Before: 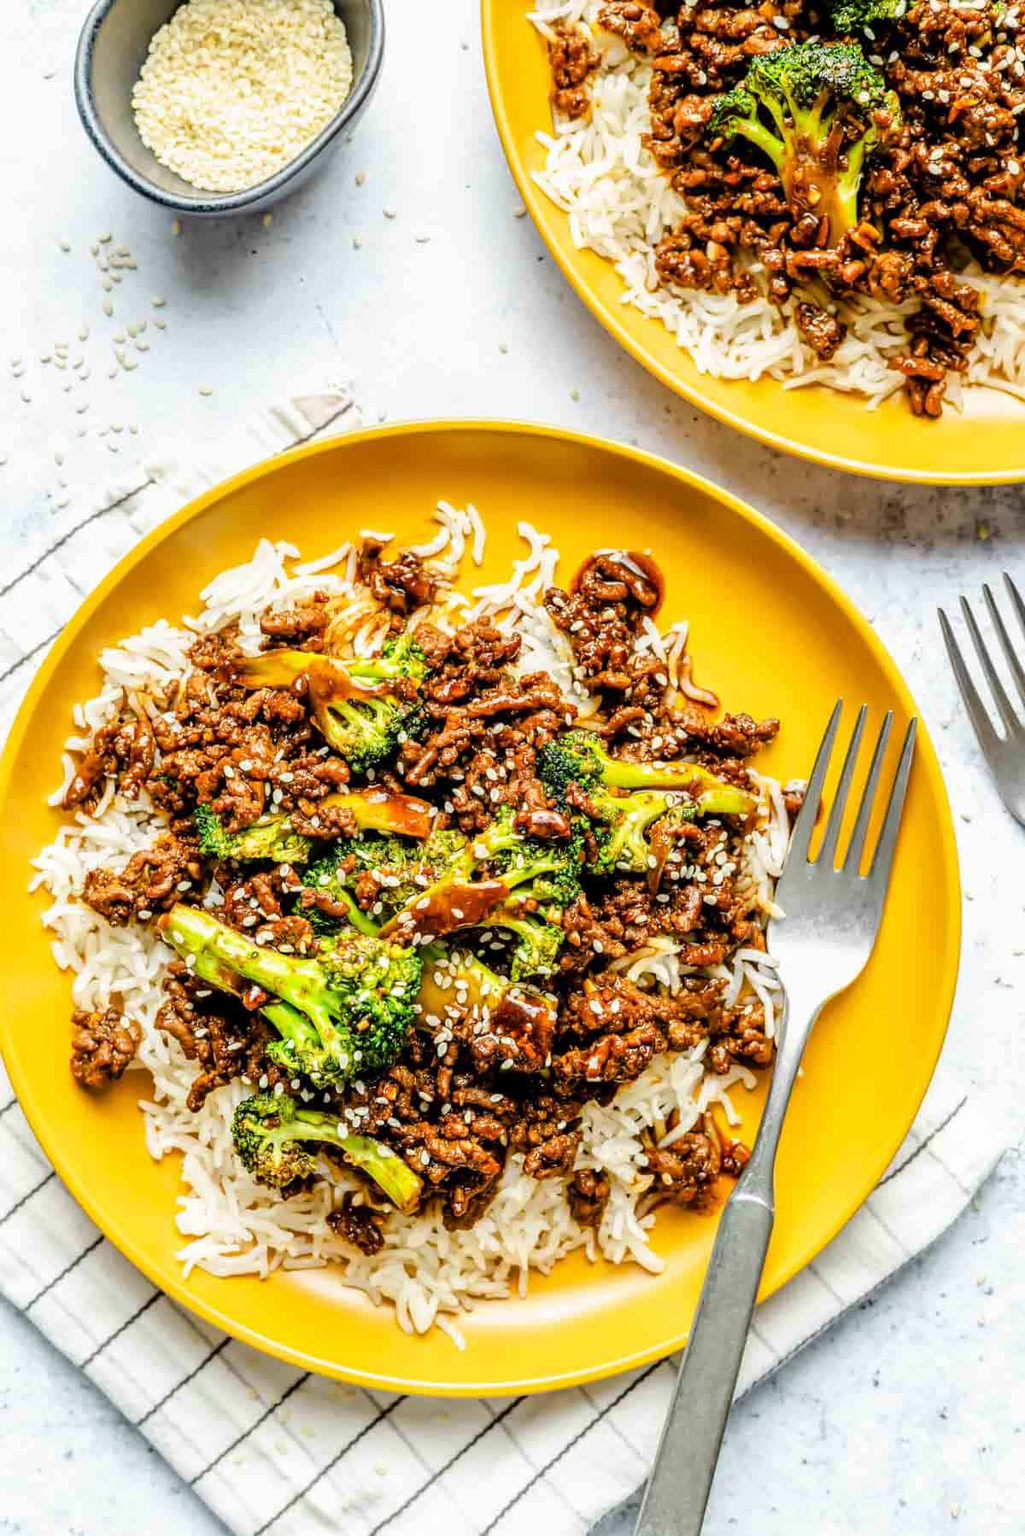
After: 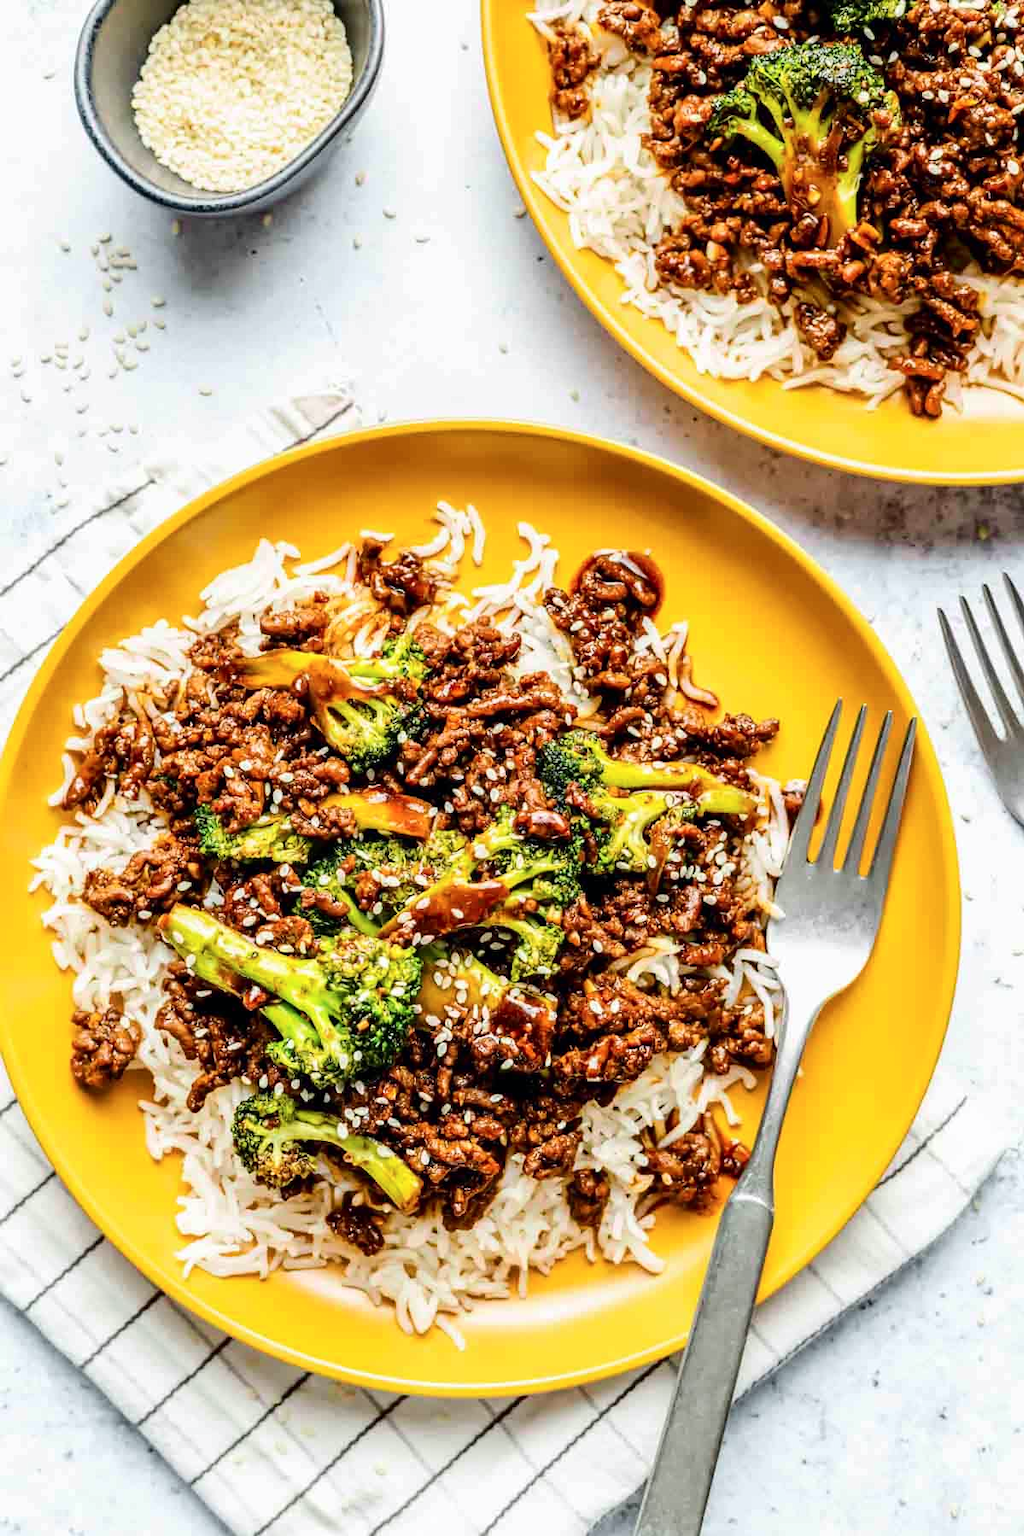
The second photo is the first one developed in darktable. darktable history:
tone curve: curves: ch0 [(0, 0) (0.227, 0.17) (0.766, 0.774) (1, 1)]; ch1 [(0, 0) (0.114, 0.127) (0.437, 0.452) (0.498, 0.498) (0.529, 0.541) (0.579, 0.589) (1, 1)]; ch2 [(0, 0) (0.233, 0.259) (0.493, 0.492) (0.587, 0.573) (1, 1)], color space Lab, independent channels, preserve colors none
